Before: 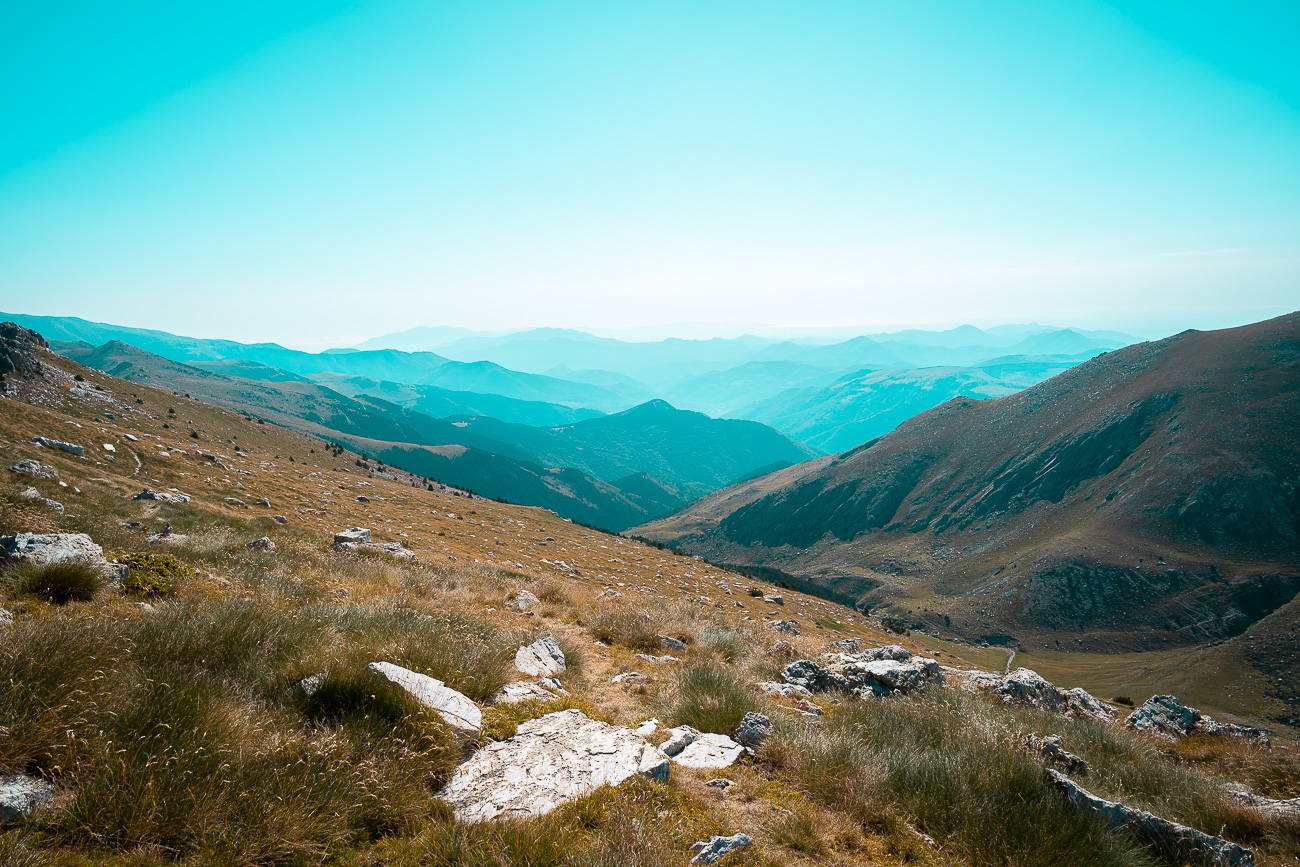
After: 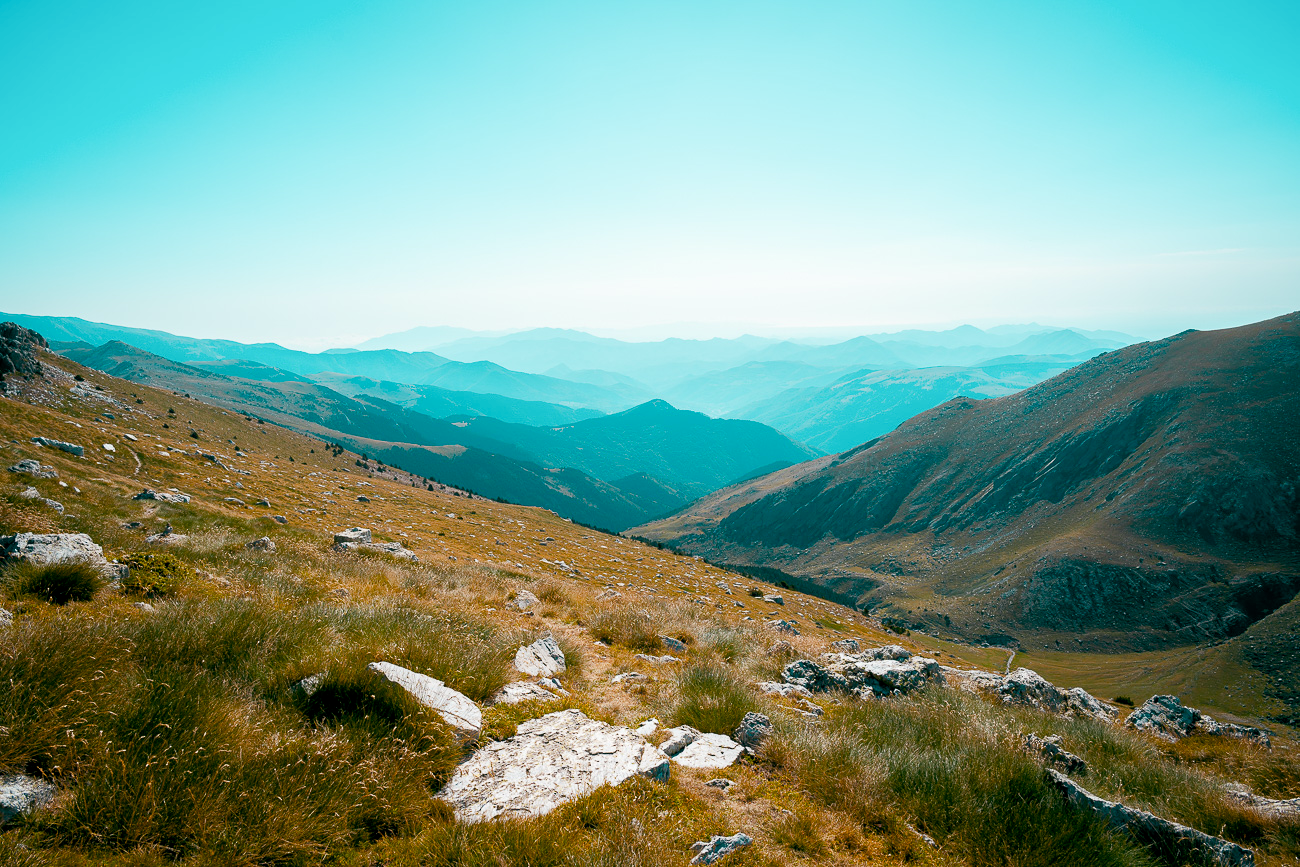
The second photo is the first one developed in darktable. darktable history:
color balance rgb: power › luminance 0.975%, power › chroma 0.423%, power › hue 30.73°, global offset › luminance -0.349%, global offset › chroma 0.108%, global offset › hue 166.52°, perceptual saturation grading › global saturation 0.286%, perceptual saturation grading › highlights -17.046%, perceptual saturation grading › mid-tones 33.303%, perceptual saturation grading › shadows 50.261%, perceptual brilliance grading › global brilliance 2.819%, perceptual brilliance grading › highlights -2.975%, perceptual brilliance grading › shadows 3.681%
